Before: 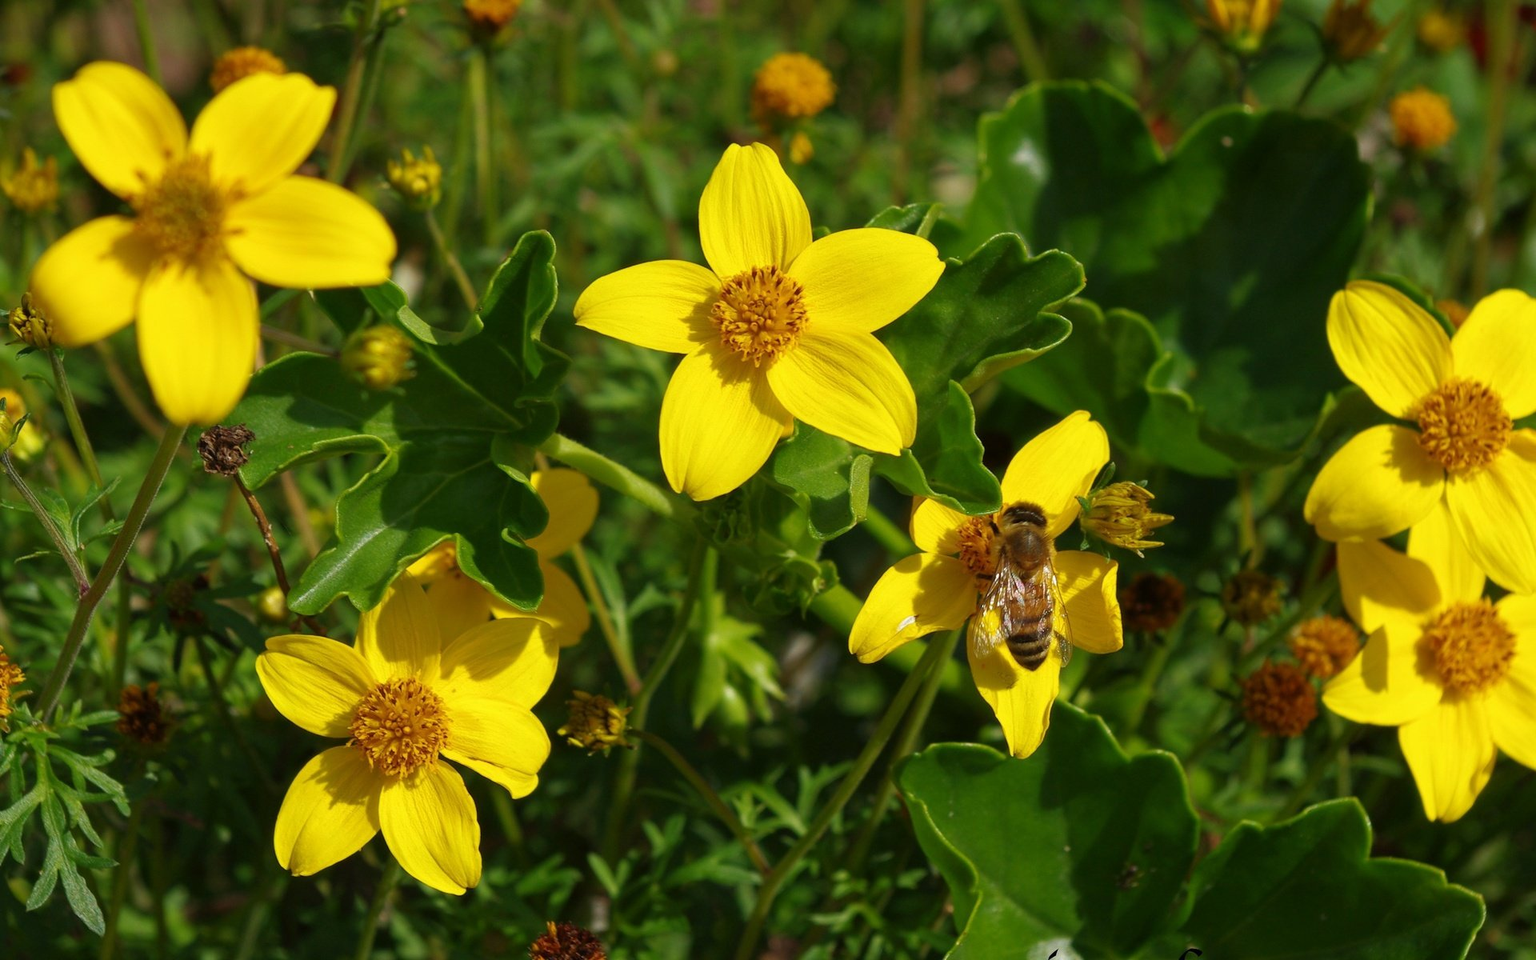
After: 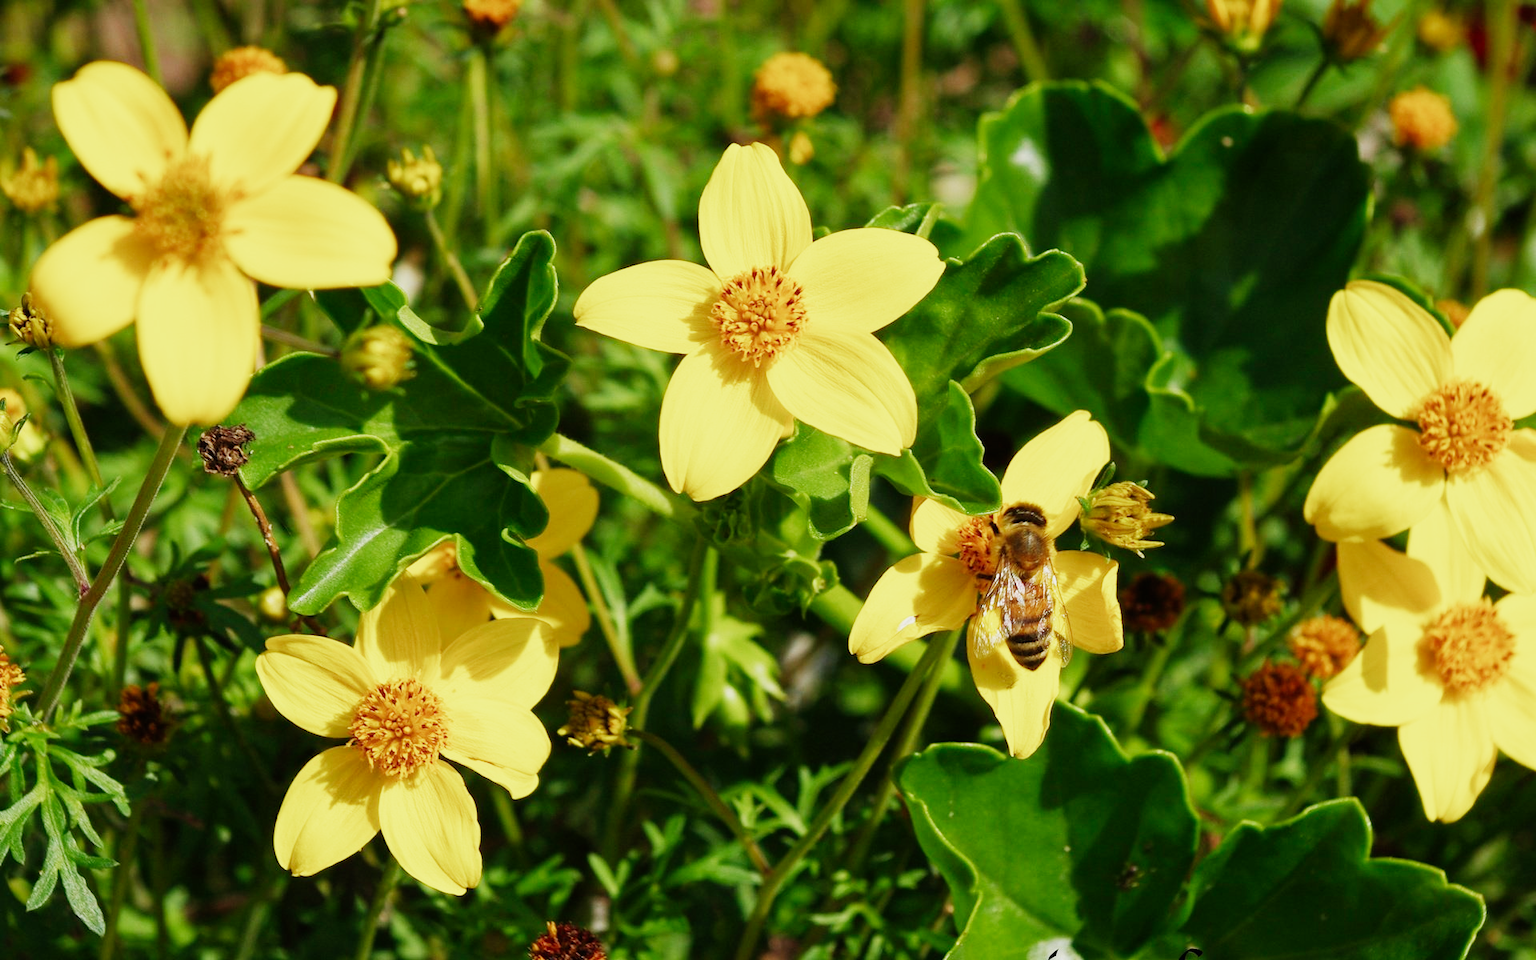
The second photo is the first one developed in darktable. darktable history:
sigmoid: skew -0.2, preserve hue 0%, red attenuation 0.1, red rotation 0.035, green attenuation 0.1, green rotation -0.017, blue attenuation 0.15, blue rotation -0.052, base primaries Rec2020
exposure: black level correction 0, exposure 1.1 EV, compensate exposure bias true, compensate highlight preservation false
